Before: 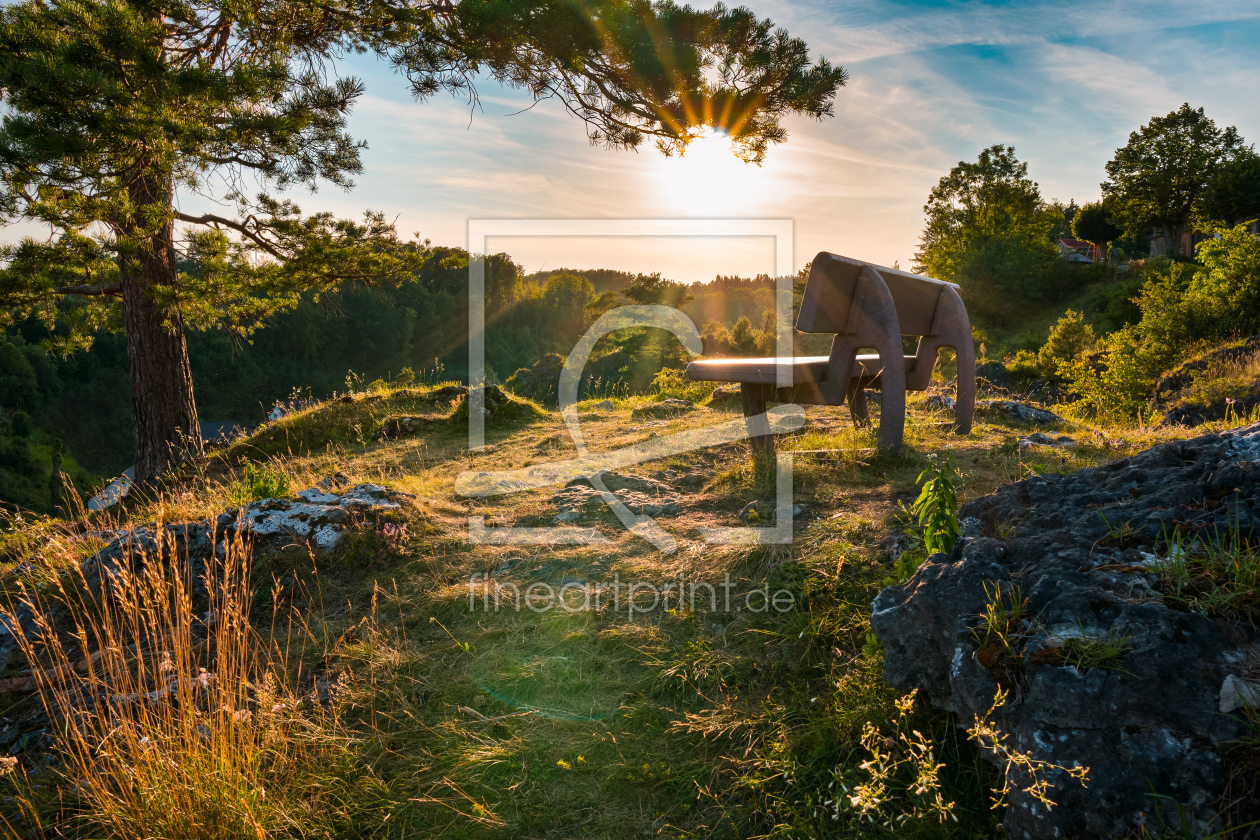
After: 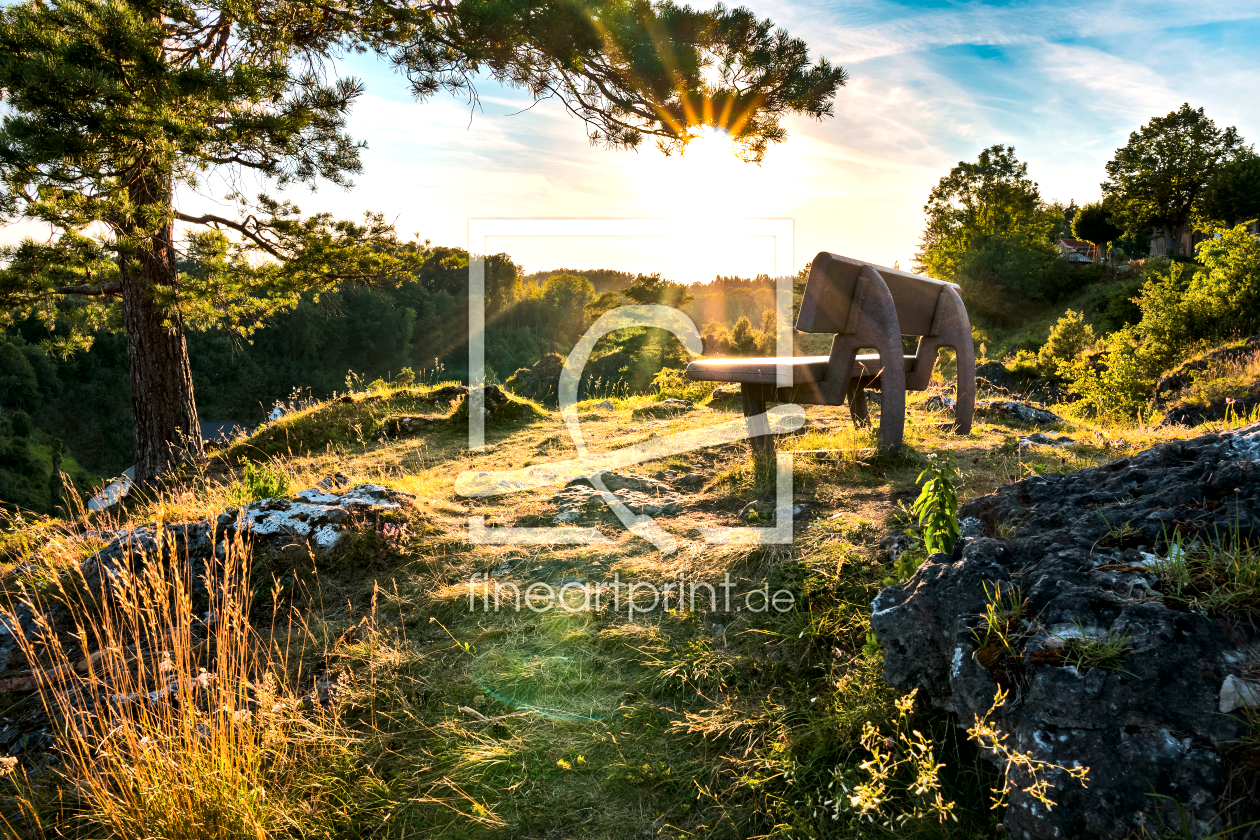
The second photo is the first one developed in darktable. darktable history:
exposure: exposure 0.634 EV, compensate exposure bias true, compensate highlight preservation false
tone curve: curves: ch0 [(0, 0) (0.003, 0.005) (0.011, 0.011) (0.025, 0.022) (0.044, 0.035) (0.069, 0.051) (0.1, 0.073) (0.136, 0.106) (0.177, 0.147) (0.224, 0.195) (0.277, 0.253) (0.335, 0.315) (0.399, 0.388) (0.468, 0.488) (0.543, 0.586) (0.623, 0.685) (0.709, 0.764) (0.801, 0.838) (0.898, 0.908) (1, 1)], color space Lab, linked channels
local contrast: mode bilateral grid, contrast 25, coarseness 59, detail 151%, midtone range 0.2
